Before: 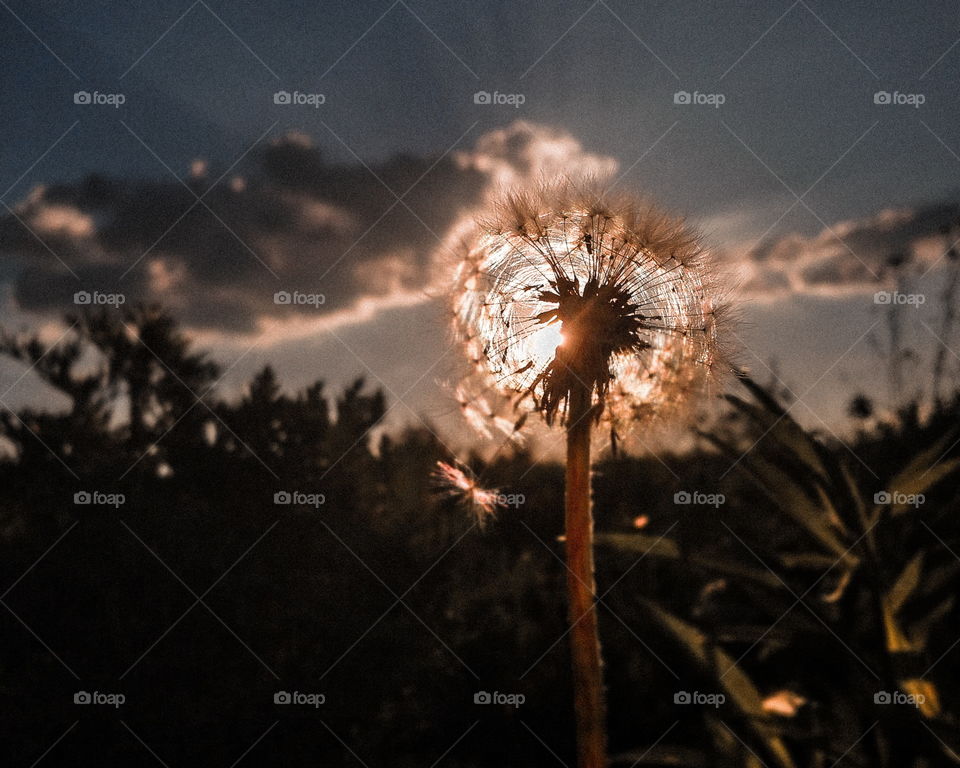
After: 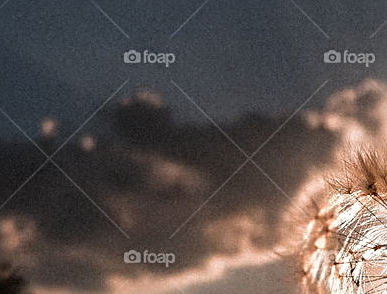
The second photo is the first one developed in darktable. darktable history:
sharpen: radius 3.973
crop: left 15.671%, top 5.425%, right 43.958%, bottom 56.265%
